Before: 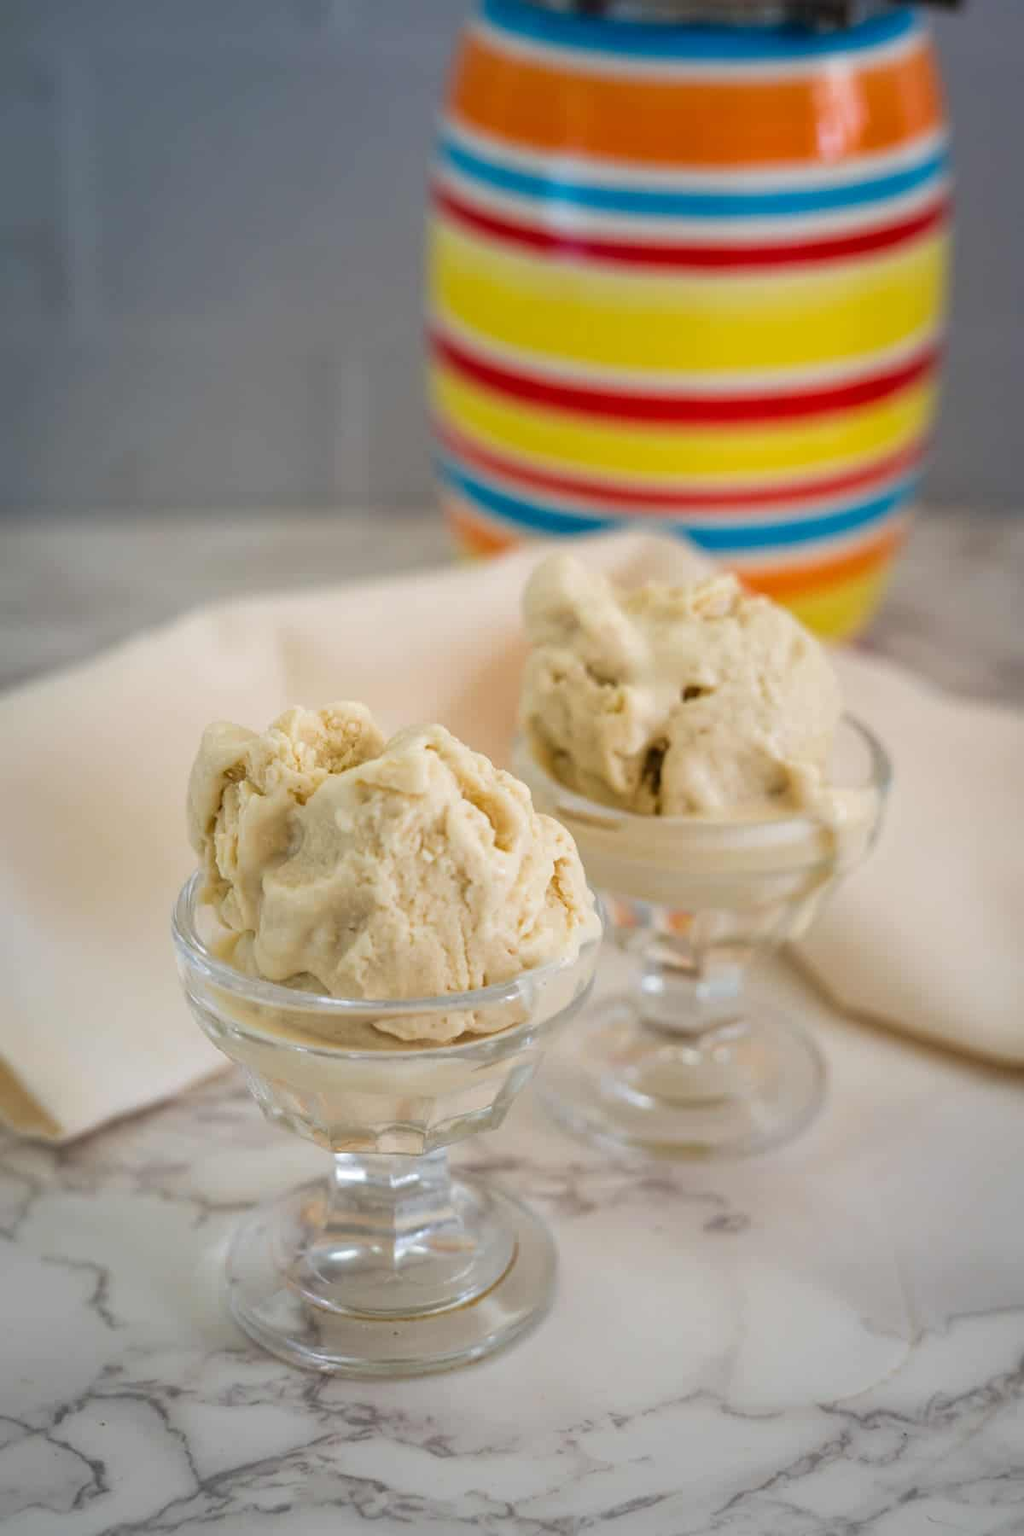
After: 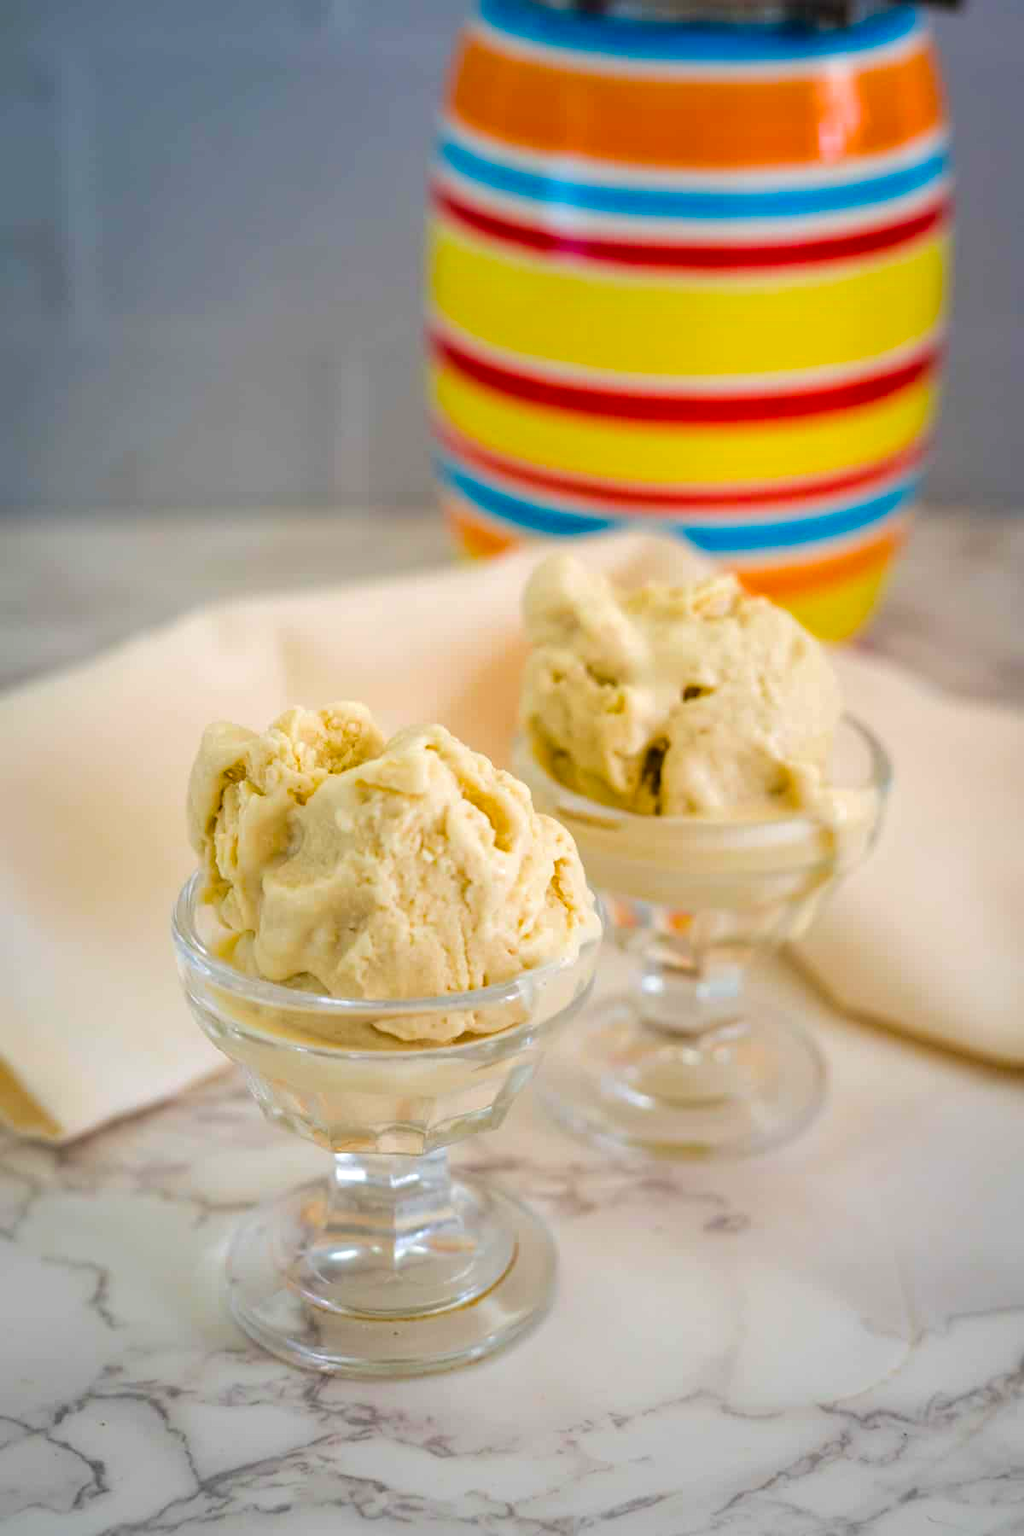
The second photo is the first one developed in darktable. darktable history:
color balance rgb: perceptual saturation grading › global saturation 19.816%, perceptual brilliance grading › mid-tones 9.568%, perceptual brilliance grading › shadows 15.482%, global vibrance 30.455%, contrast 10.301%
